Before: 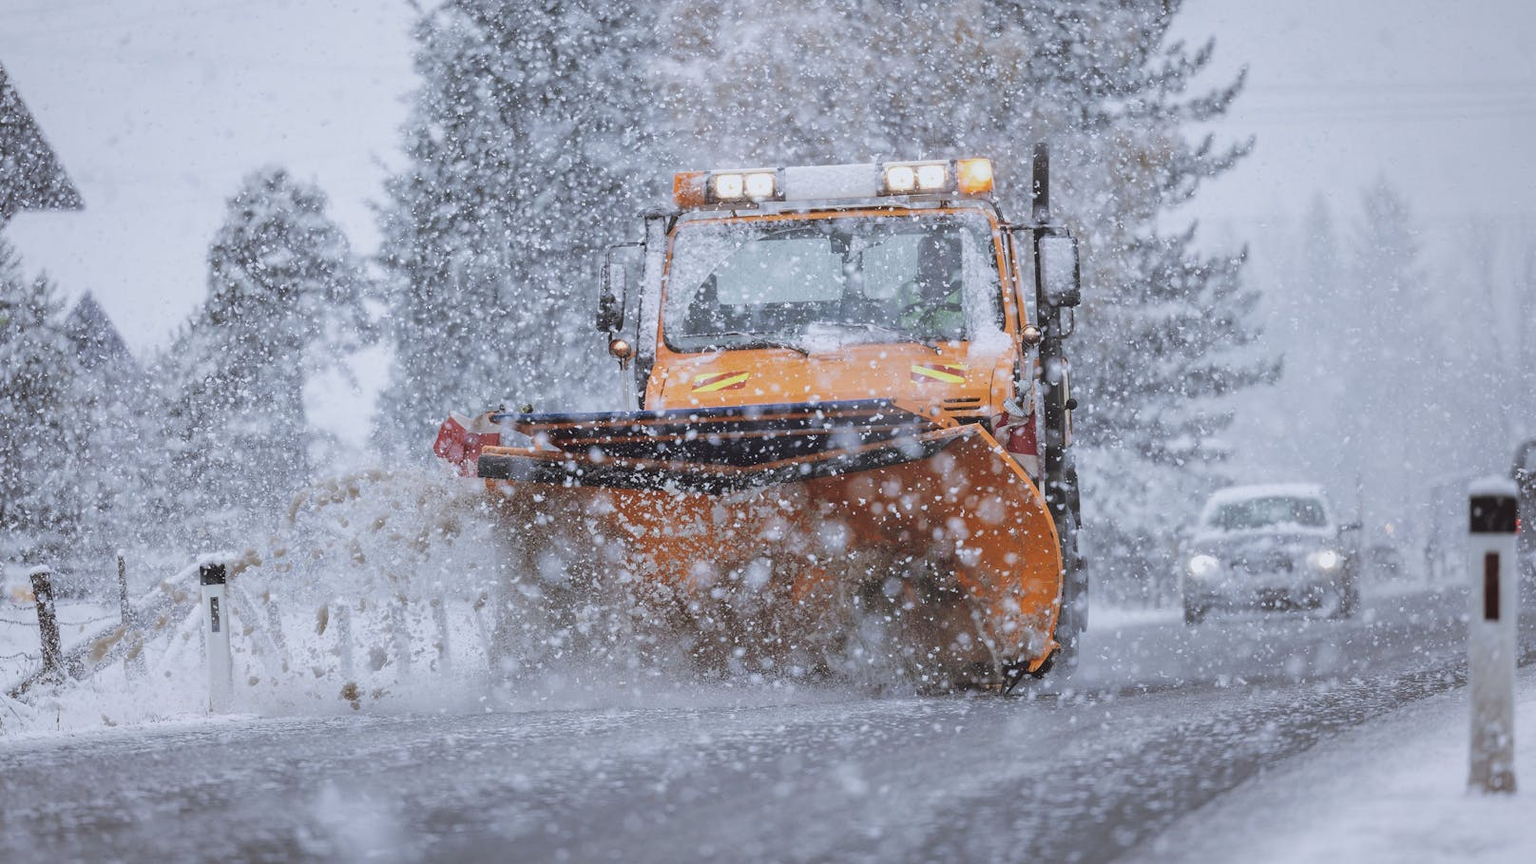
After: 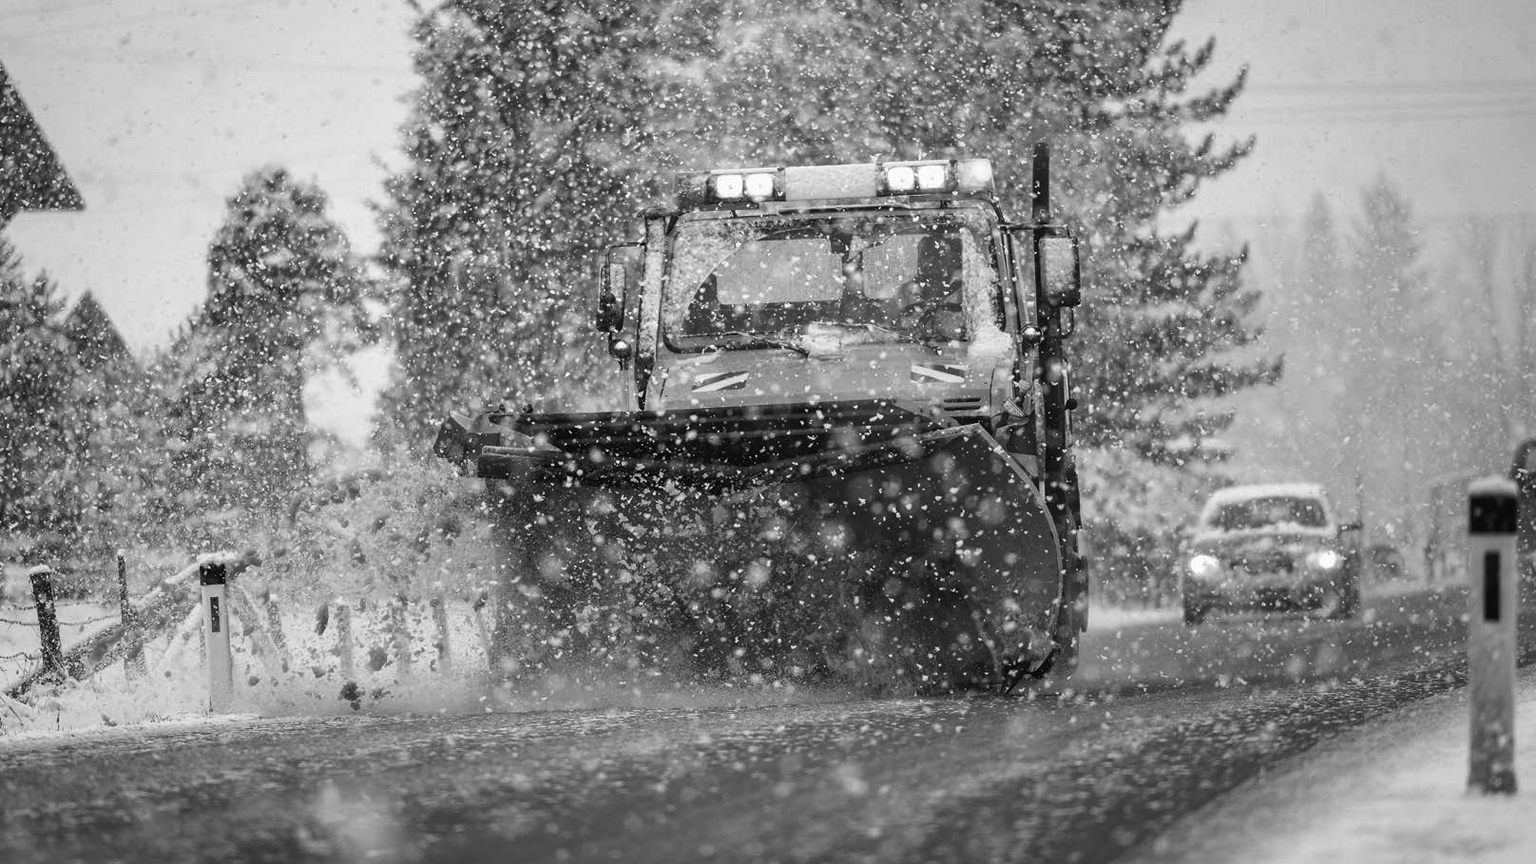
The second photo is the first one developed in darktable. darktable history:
monochrome: on, module defaults
levels: levels [0, 0.51, 1]
tone curve: curves: ch0 [(0, 0) (0.536, 0.402) (1, 1)]
filmic: grey point source 18, black point source -8.65, white point source 2.17, grey point target 18, white point target 100, output power 2.2, latitude stops 2, contrast 1.5, saturation 100
